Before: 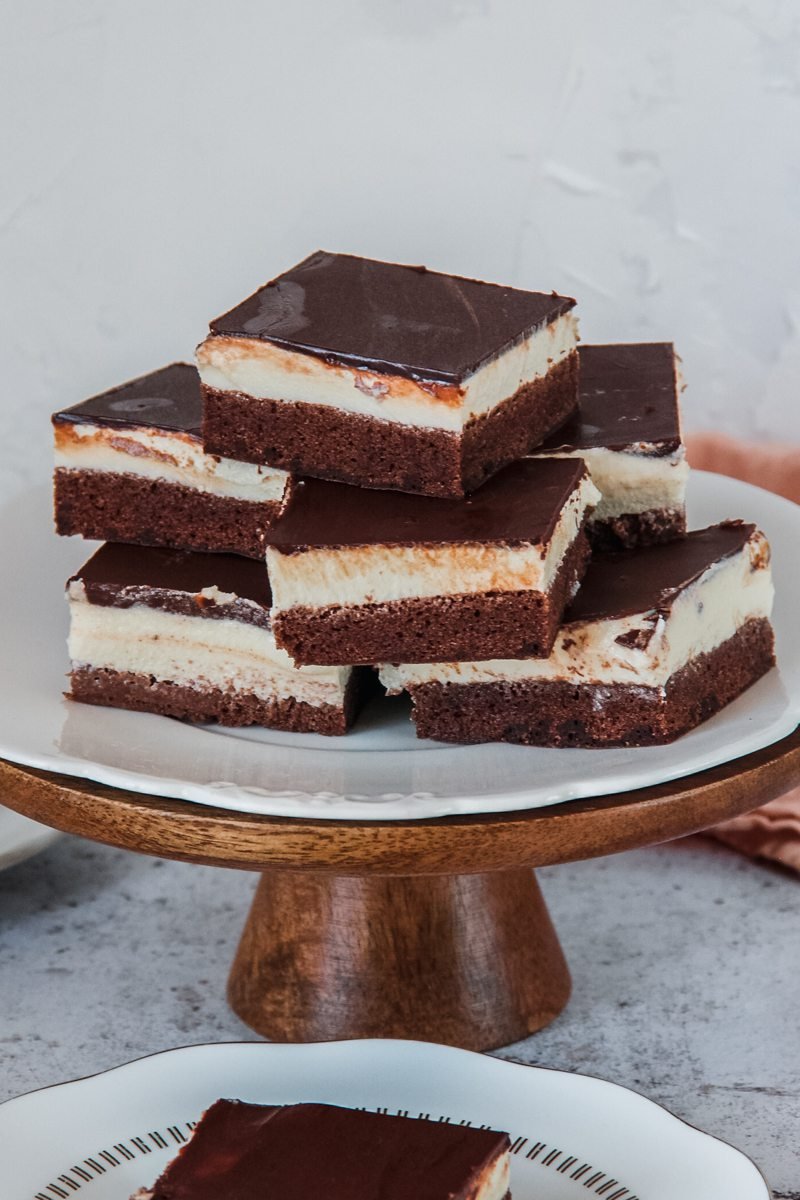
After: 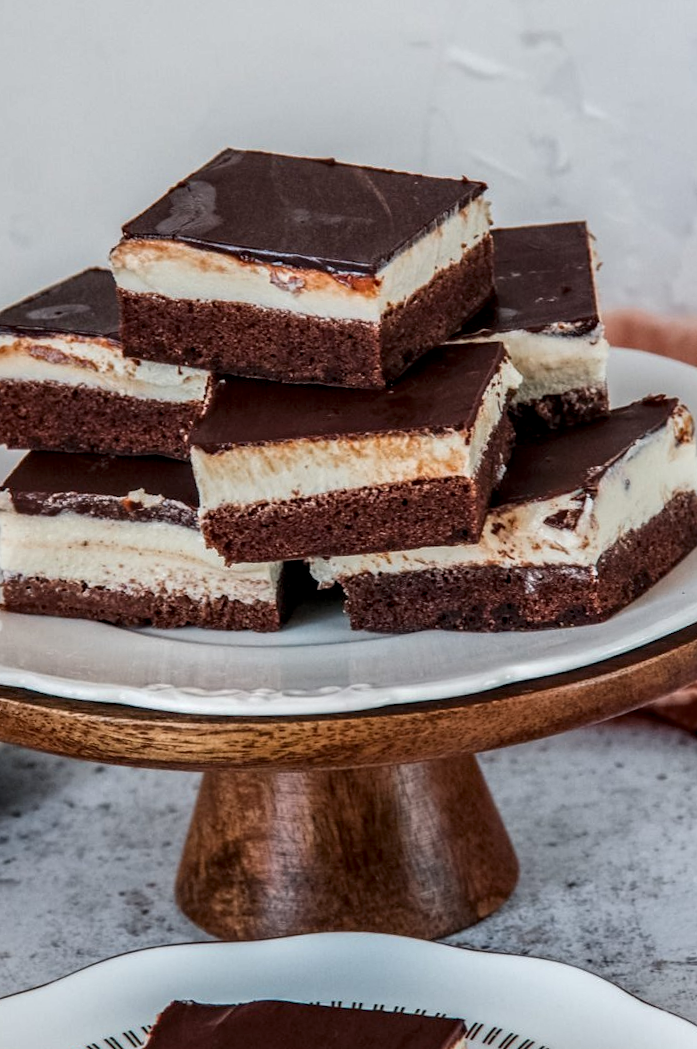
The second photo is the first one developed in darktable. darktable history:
crop and rotate: angle 3.07°, left 5.962%, top 5.682%
local contrast: highlights 21%, detail 150%
